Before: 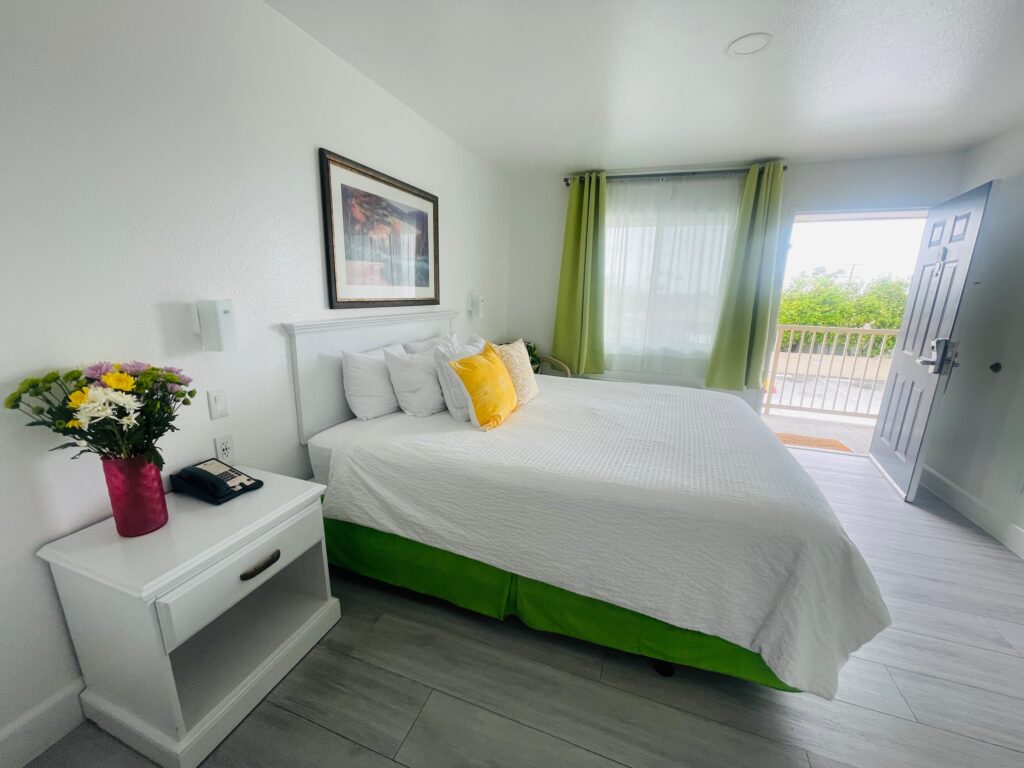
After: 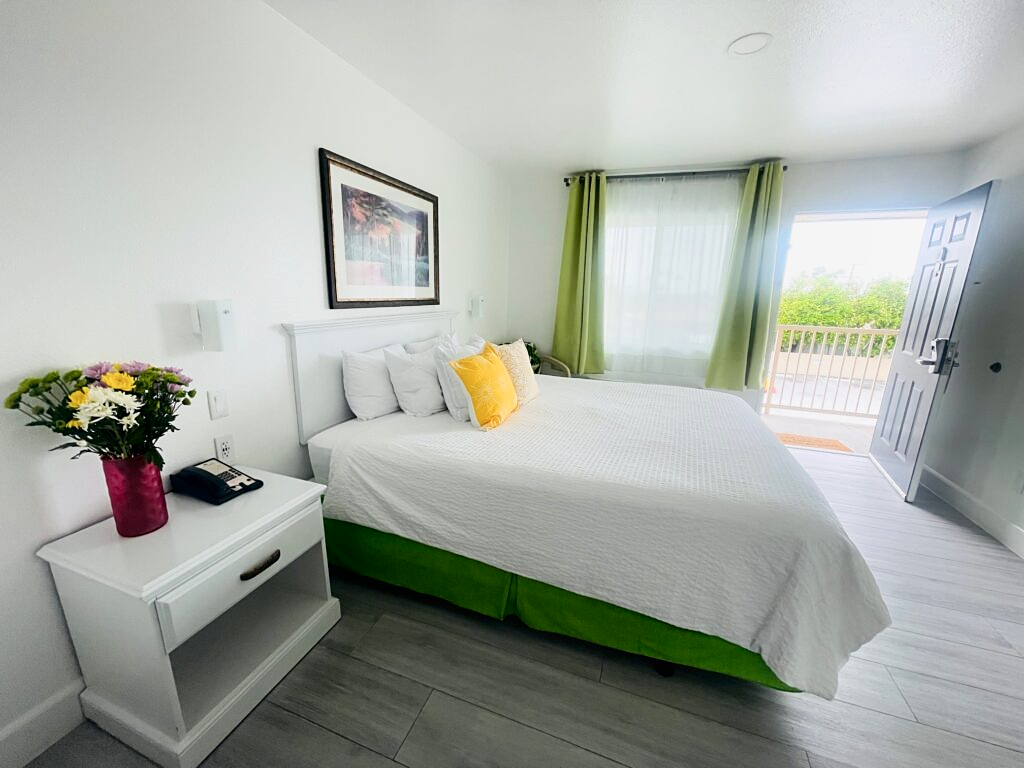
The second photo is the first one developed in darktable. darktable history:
shadows and highlights: shadows -62.32, white point adjustment -5.22, highlights 61.59
base curve: curves: ch0 [(0, 0) (0.472, 0.508) (1, 1)]
sharpen: radius 1.864, amount 0.398, threshold 1.271
